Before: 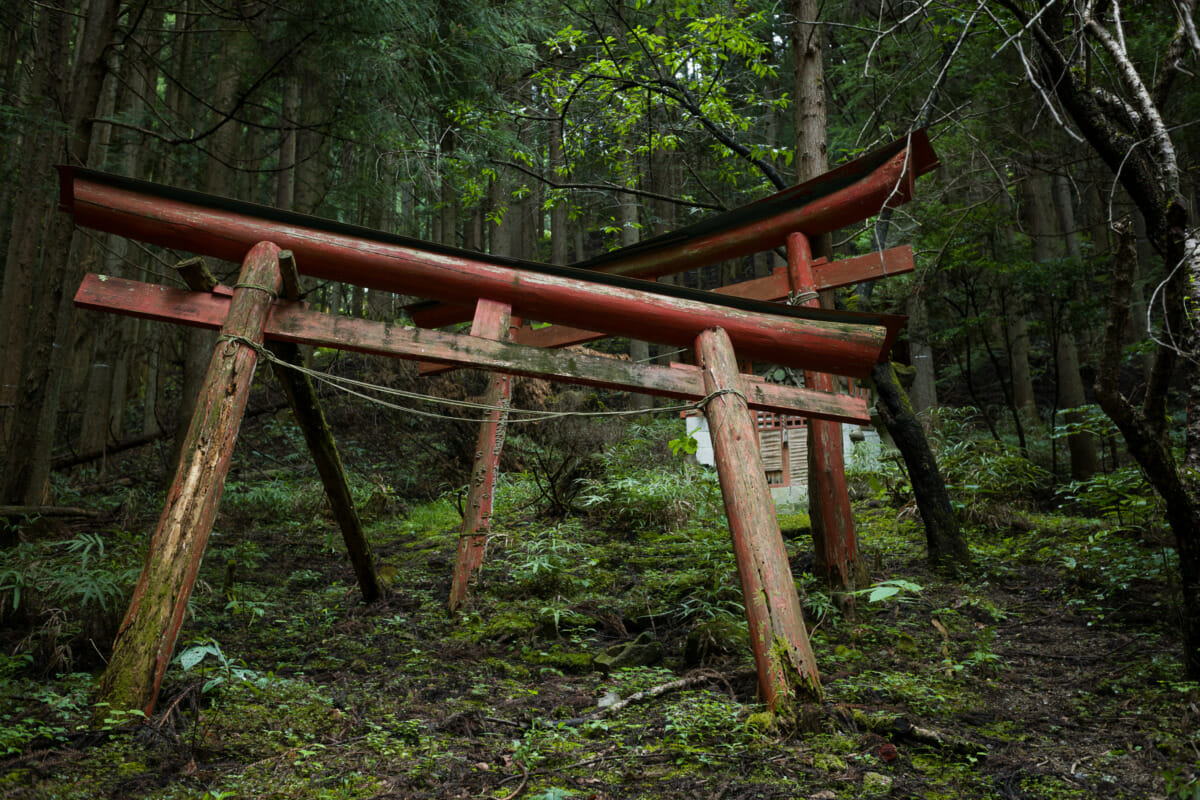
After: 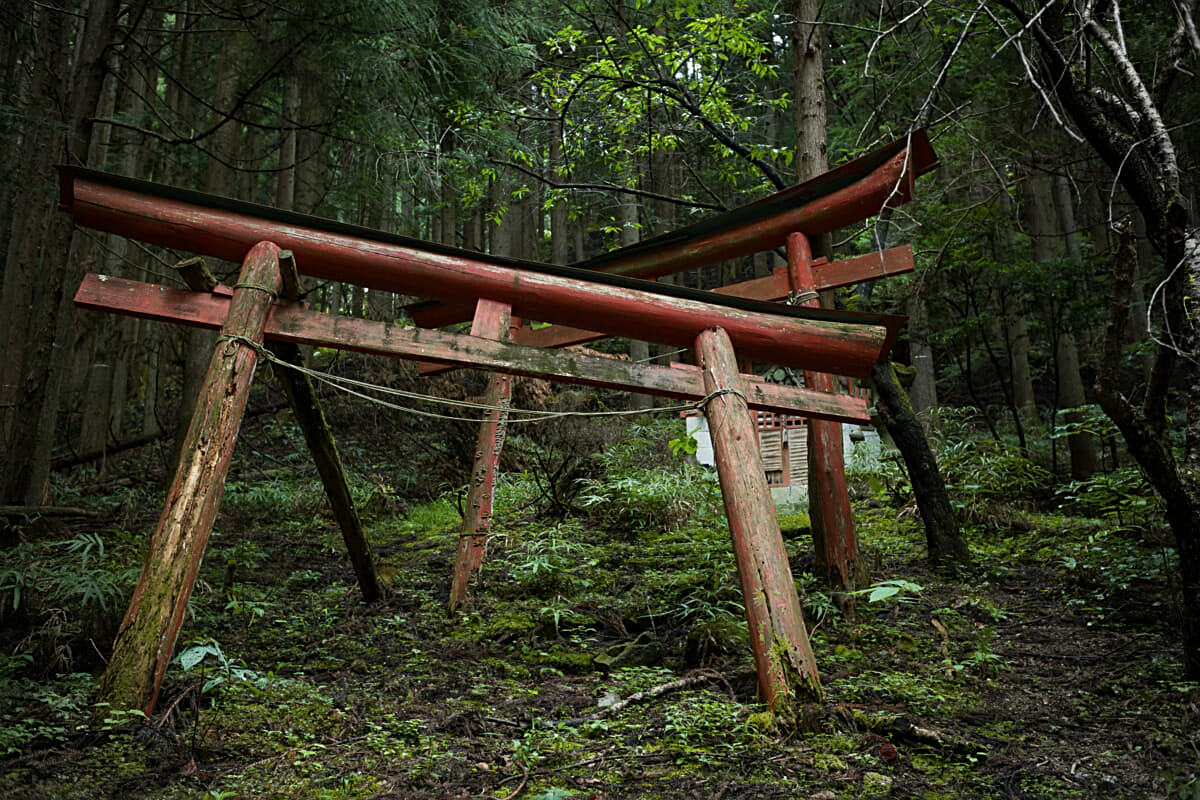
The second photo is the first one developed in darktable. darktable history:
sharpen: on, module defaults
vignetting: fall-off radius 60.92%
